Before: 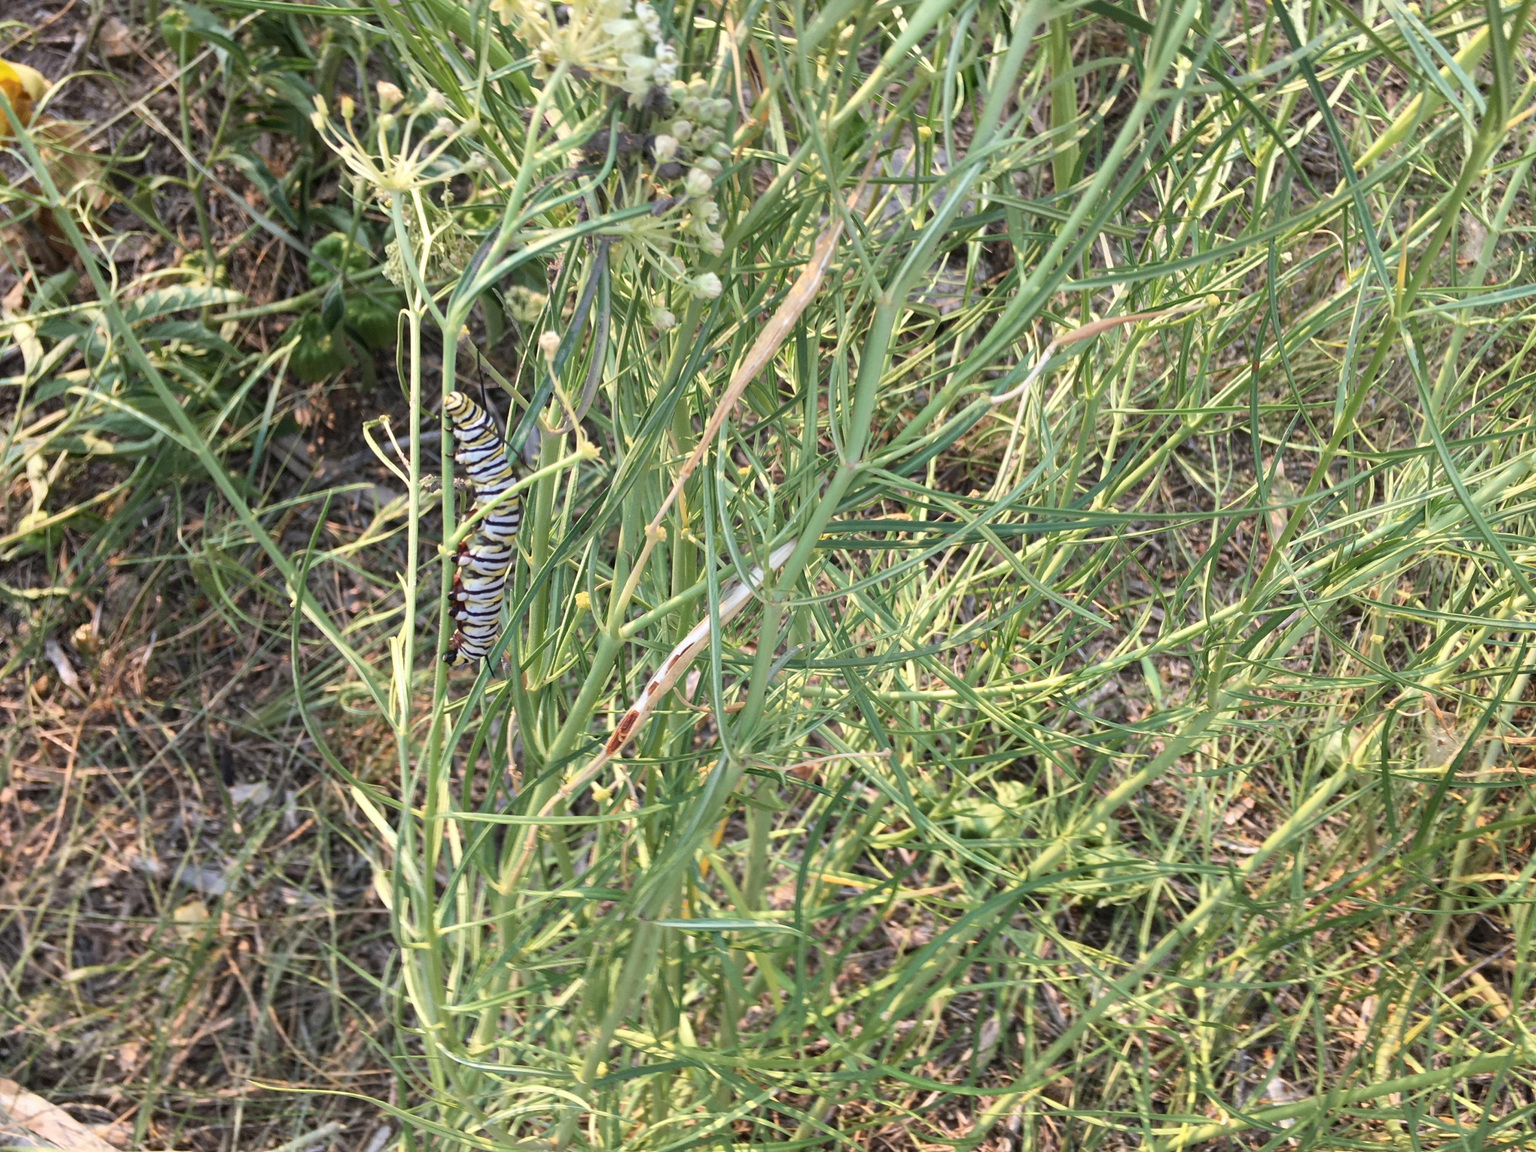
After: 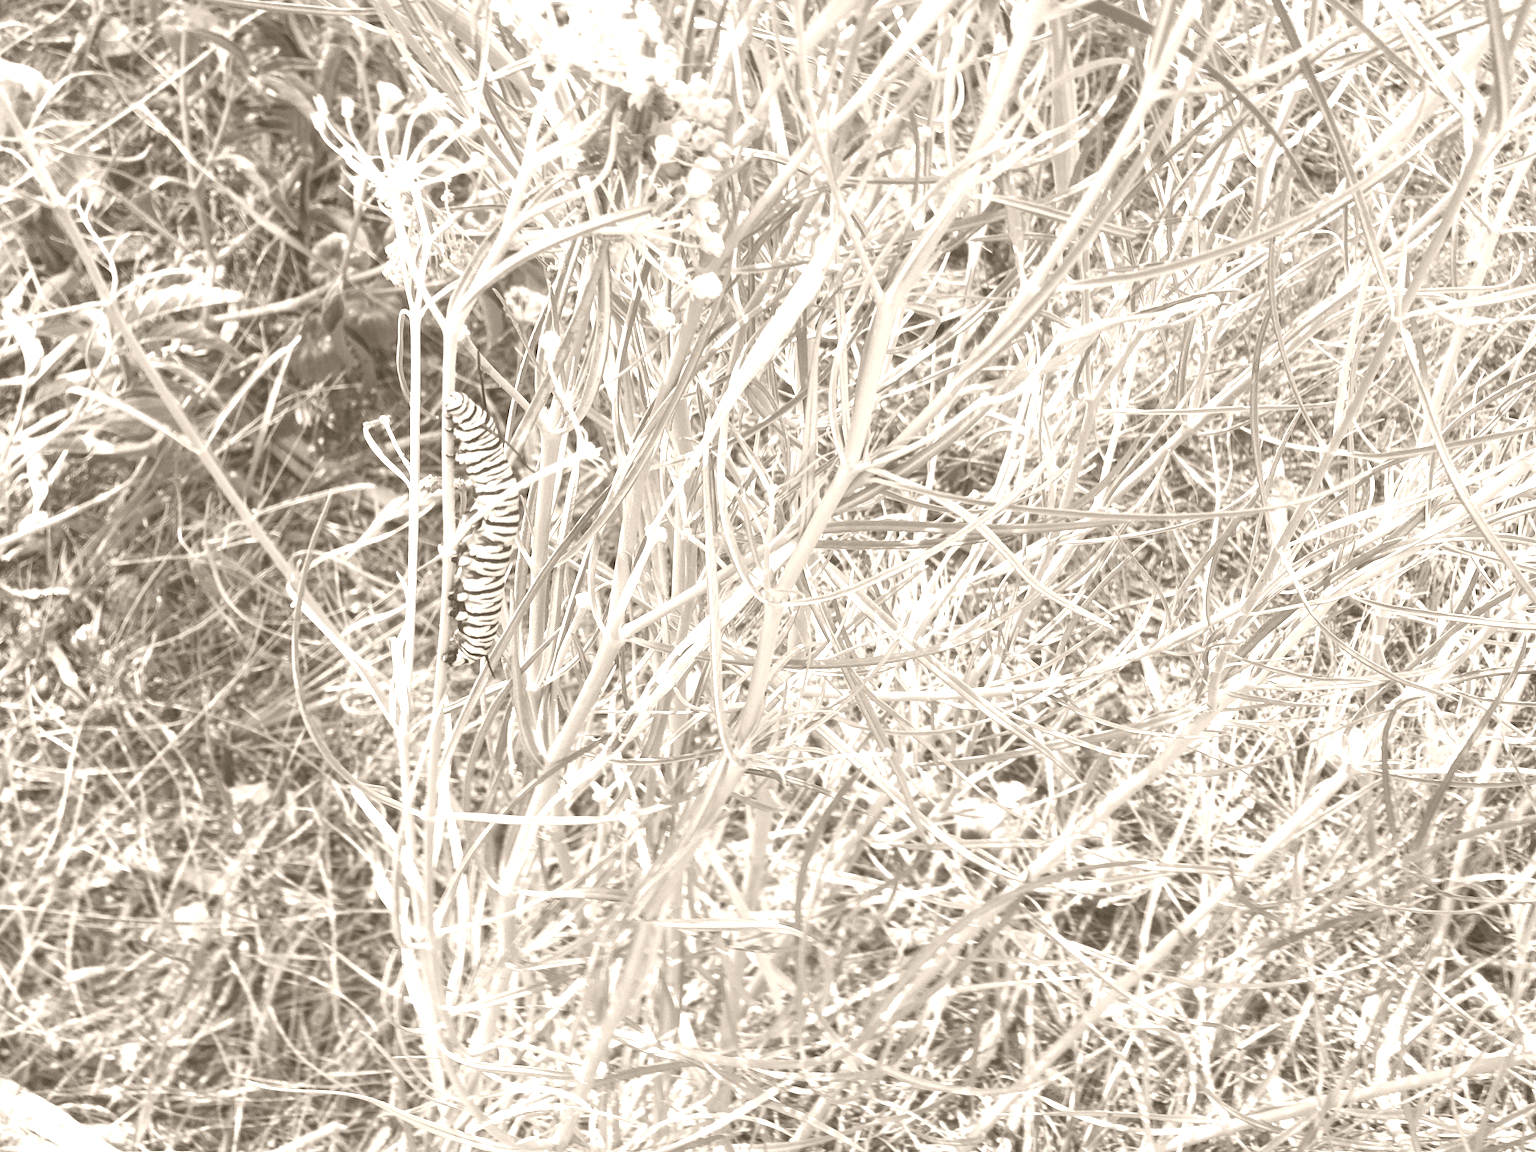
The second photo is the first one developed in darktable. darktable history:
contrast brightness saturation: contrast 0.1, brightness 0.02, saturation 0.02
exposure: compensate highlight preservation false
colorize: hue 34.49°, saturation 35.33%, source mix 100%, version 1
local contrast: highlights 100%, shadows 100%, detail 120%, midtone range 0.2
